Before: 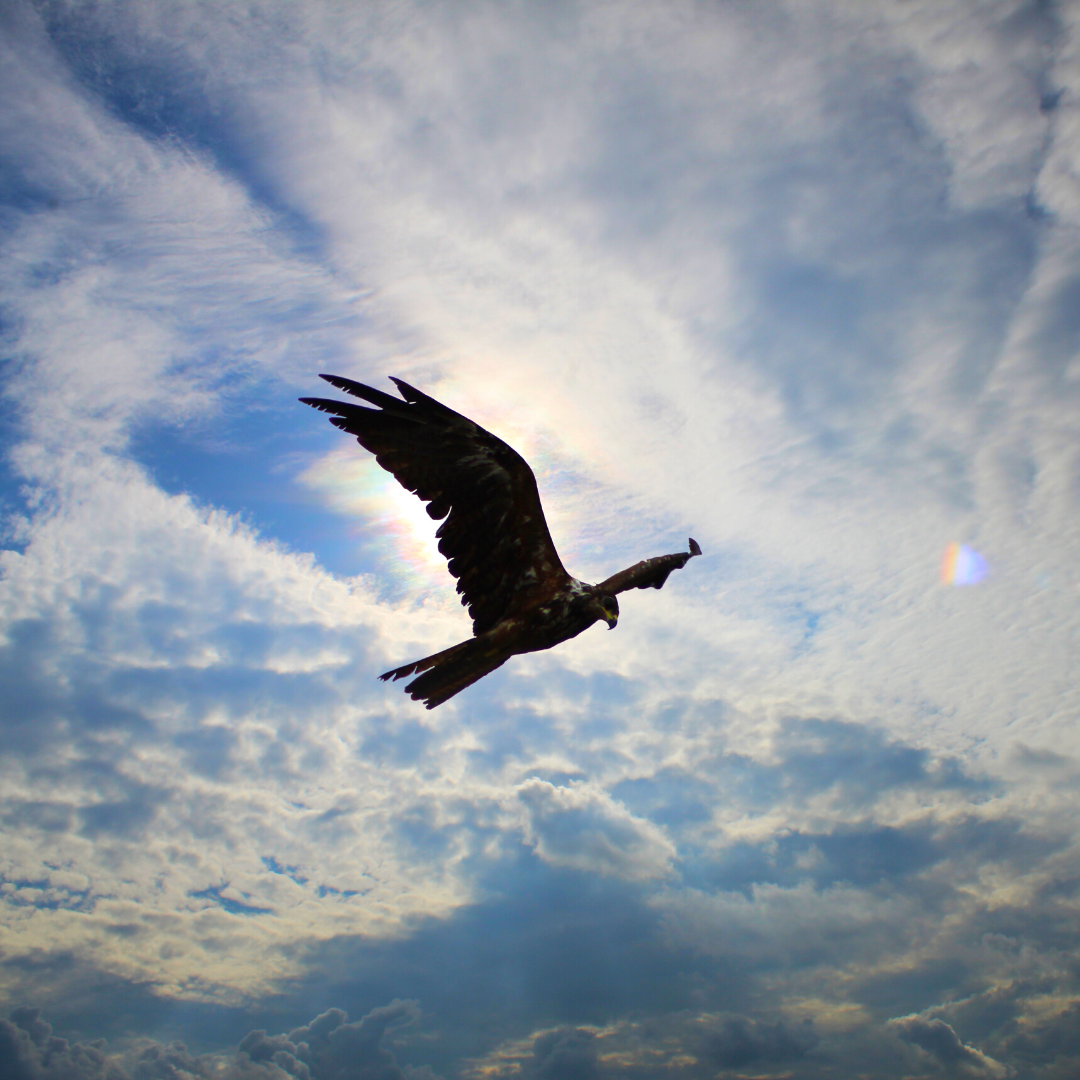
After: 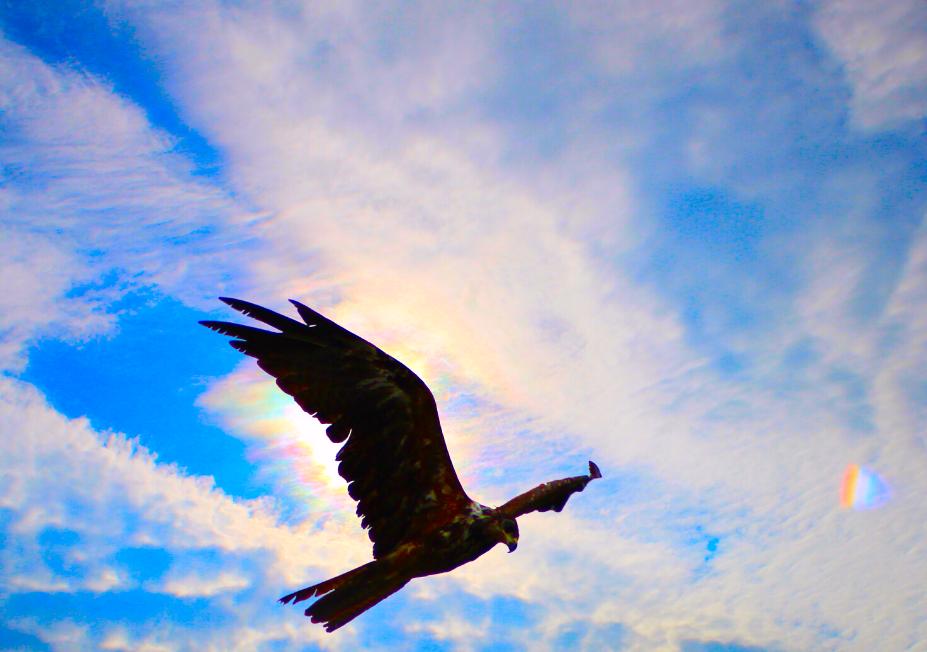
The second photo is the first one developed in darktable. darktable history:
color correction: highlights a* 1.59, highlights b* -1.67, saturation 2.45
crop and rotate: left 9.279%, top 7.208%, right 4.801%, bottom 32.333%
